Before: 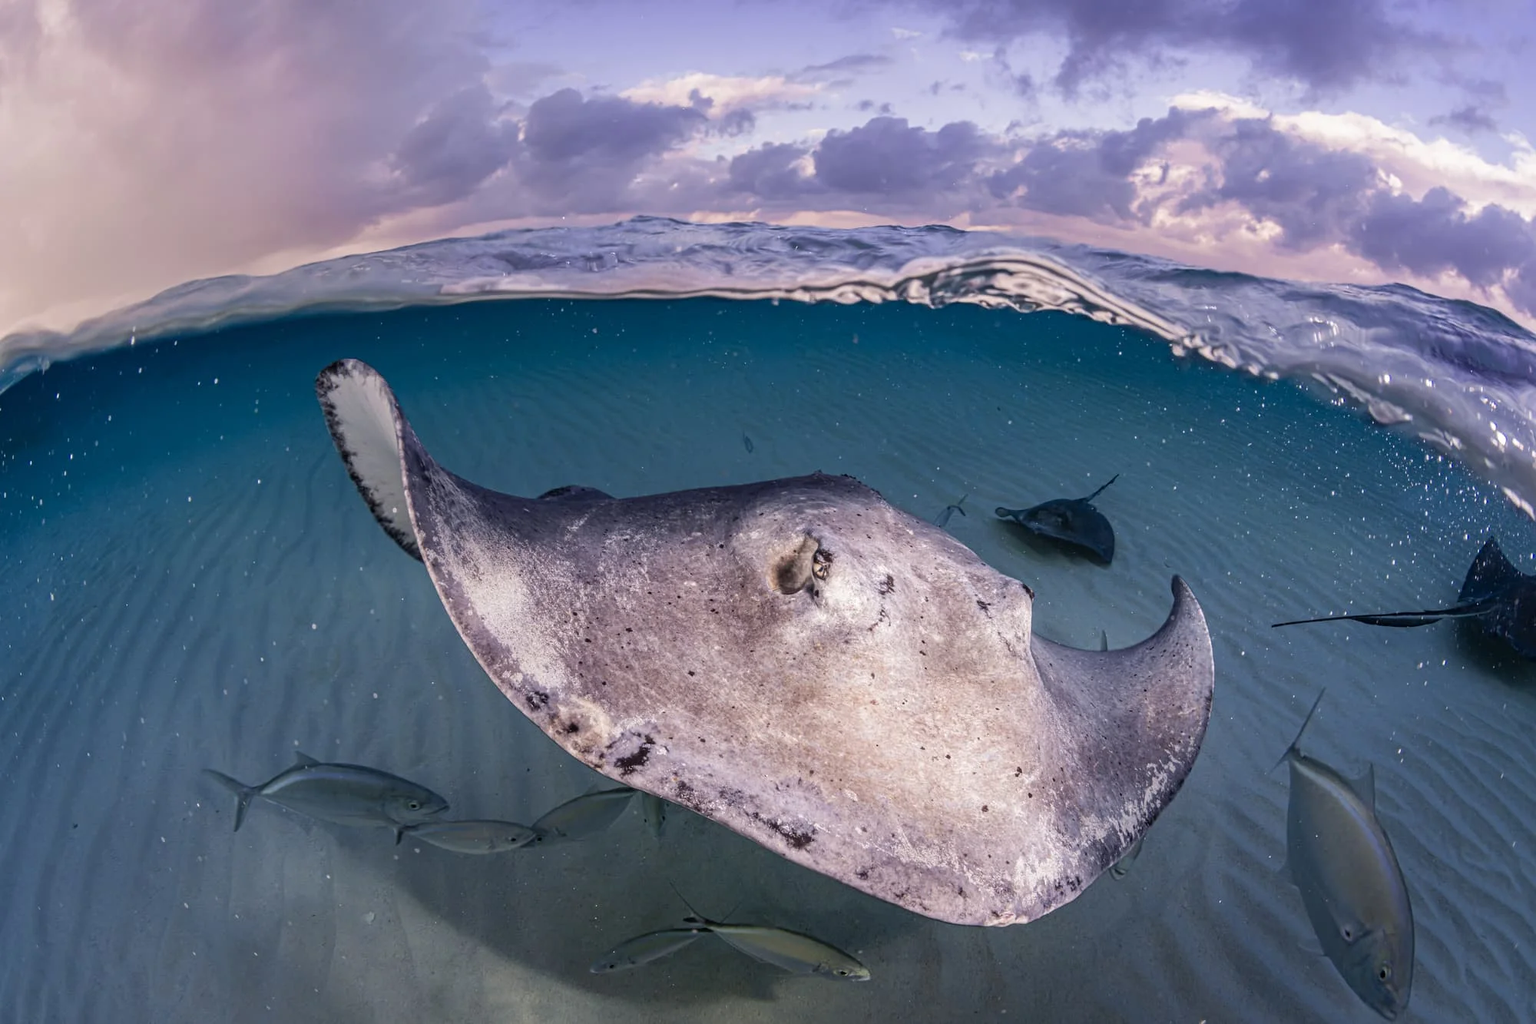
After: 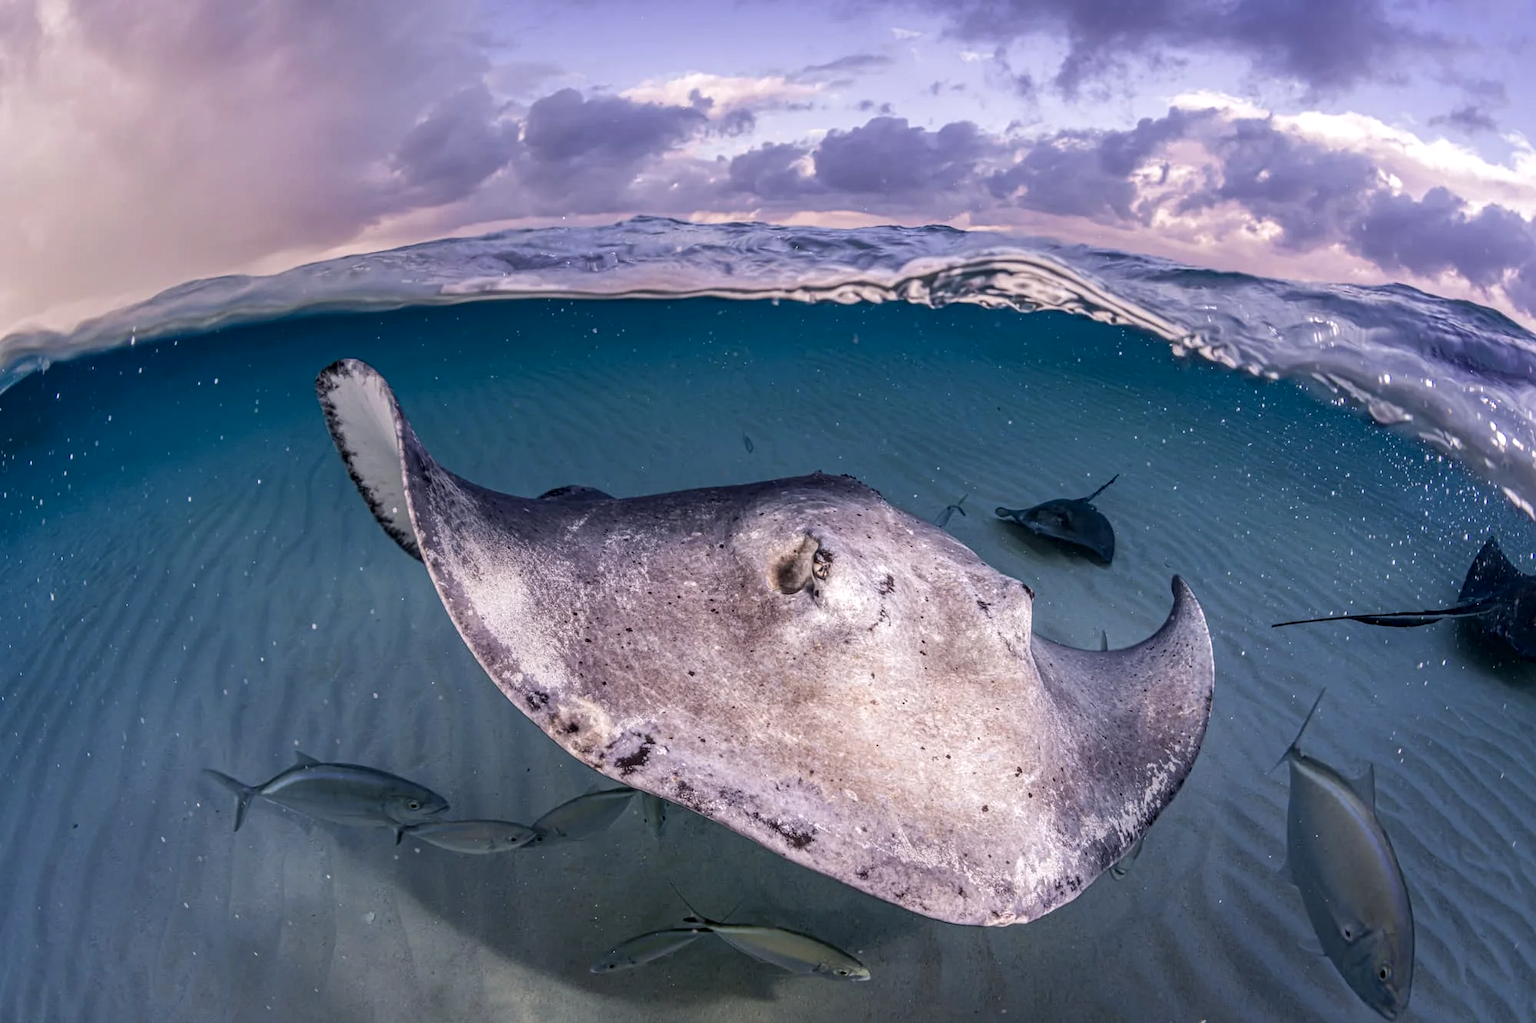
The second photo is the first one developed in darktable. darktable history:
white balance: red 1.004, blue 1.024
local contrast: on, module defaults
exposure: compensate highlight preservation false
